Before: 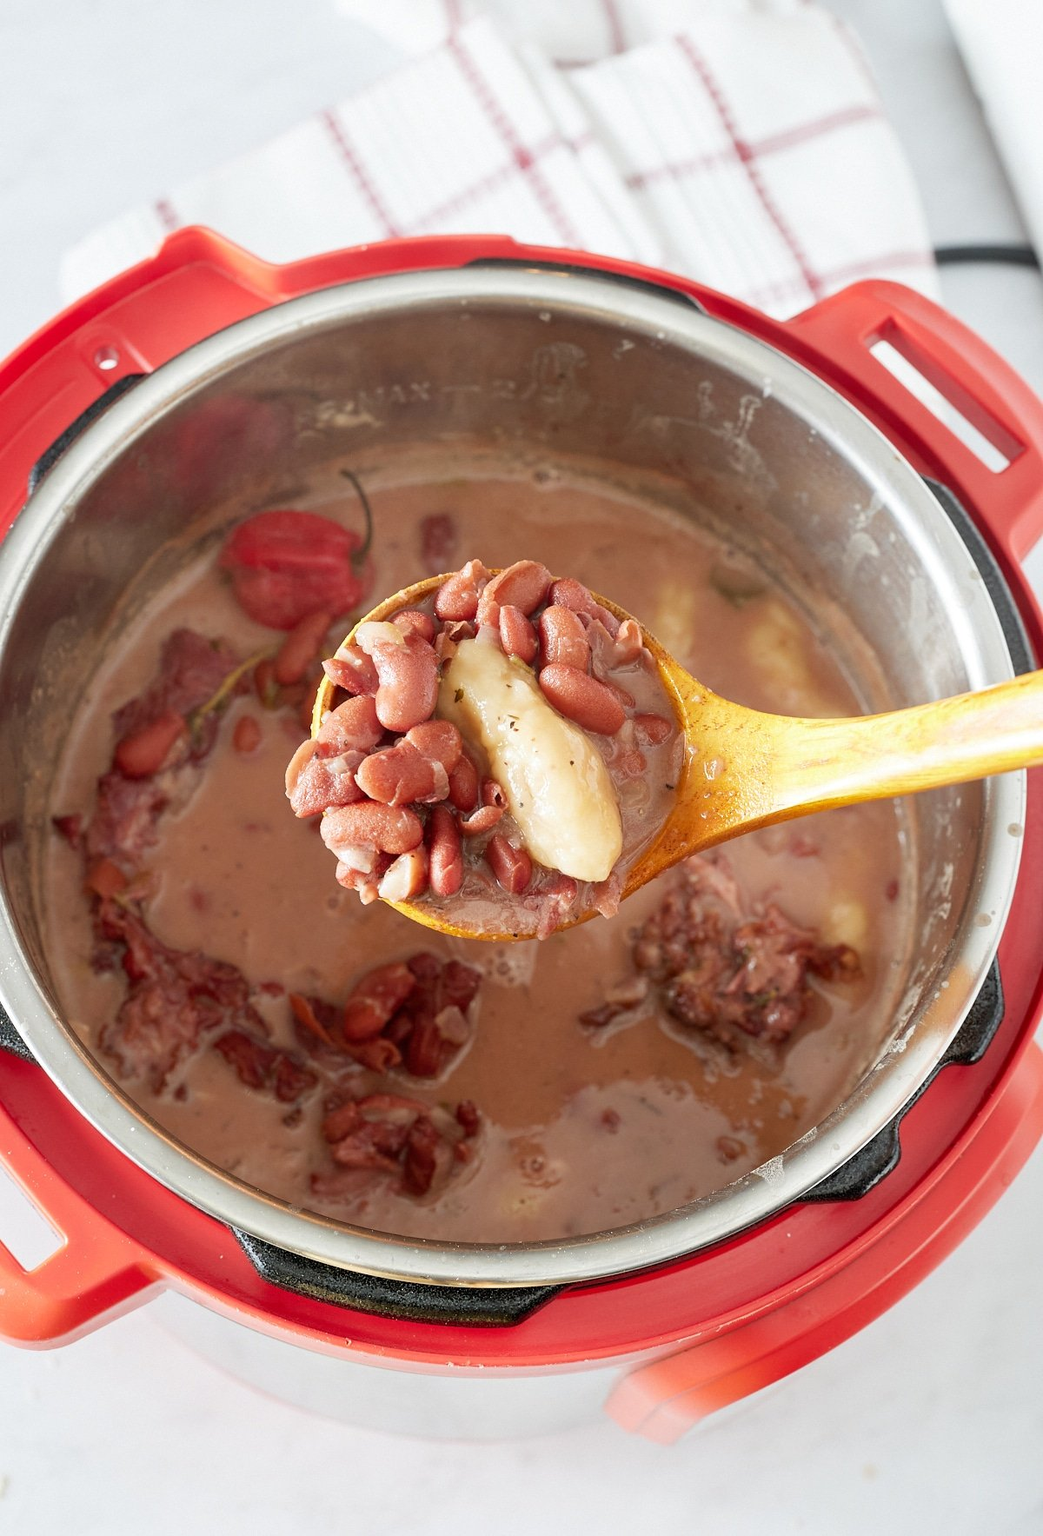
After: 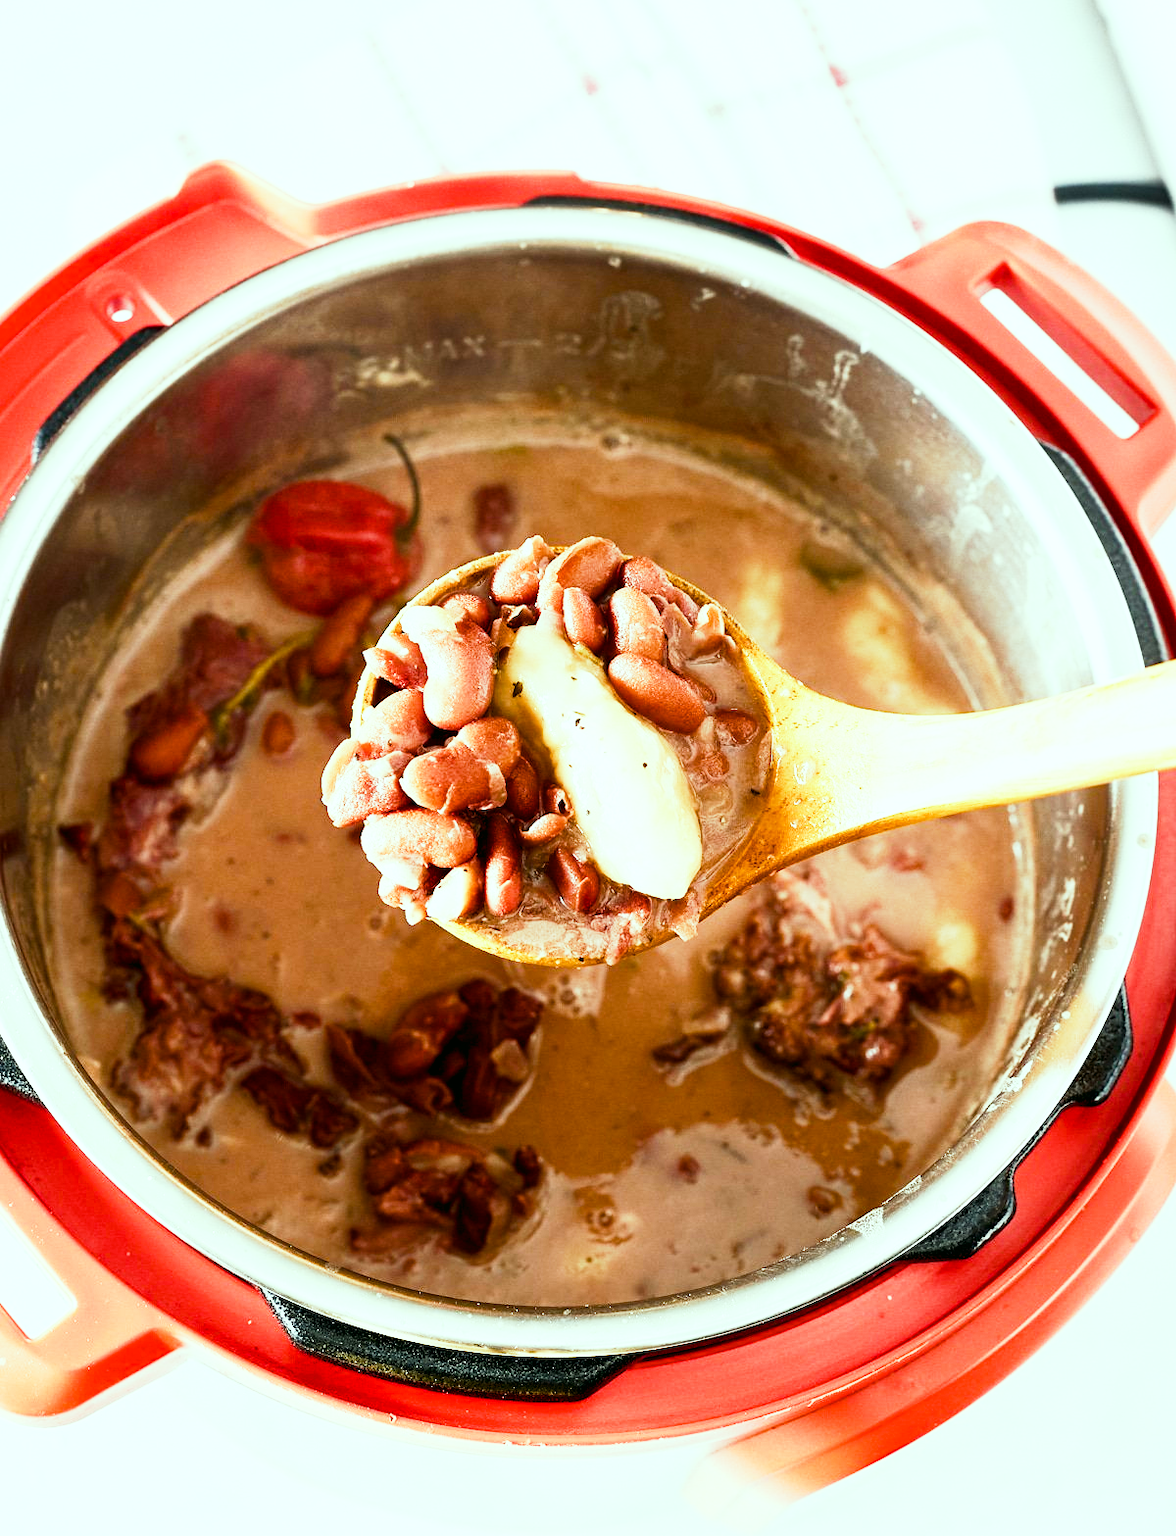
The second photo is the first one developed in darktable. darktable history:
exposure: exposure -0.212 EV, compensate exposure bias true, compensate highlight preservation false
crop and rotate: top 5.526%, bottom 5.766%
contrast brightness saturation: contrast 0.102, saturation -0.373
base curve: curves: ch0 [(0, 0) (0.005, 0.002) (0.193, 0.295) (0.399, 0.664) (0.75, 0.928) (1, 1)], preserve colors none
tone equalizer: -8 EV -0.723 EV, -7 EV -0.677 EV, -6 EV -0.56 EV, -5 EV -0.378 EV, -3 EV 0.374 EV, -2 EV 0.6 EV, -1 EV 0.692 EV, +0 EV 0.736 EV, edges refinement/feathering 500, mask exposure compensation -1.57 EV, preserve details no
color correction: highlights a* -7.37, highlights b* 0.971, shadows a* -3.55, saturation 1.38
color balance rgb: highlights gain › luminance 7.384%, highlights gain › chroma 0.971%, highlights gain › hue 48.86°, perceptual saturation grading › global saturation 24.684%, perceptual saturation grading › highlights -50.663%, perceptual saturation grading › mid-tones 19.408%, perceptual saturation grading › shadows 62.063%, global vibrance 11.01%
